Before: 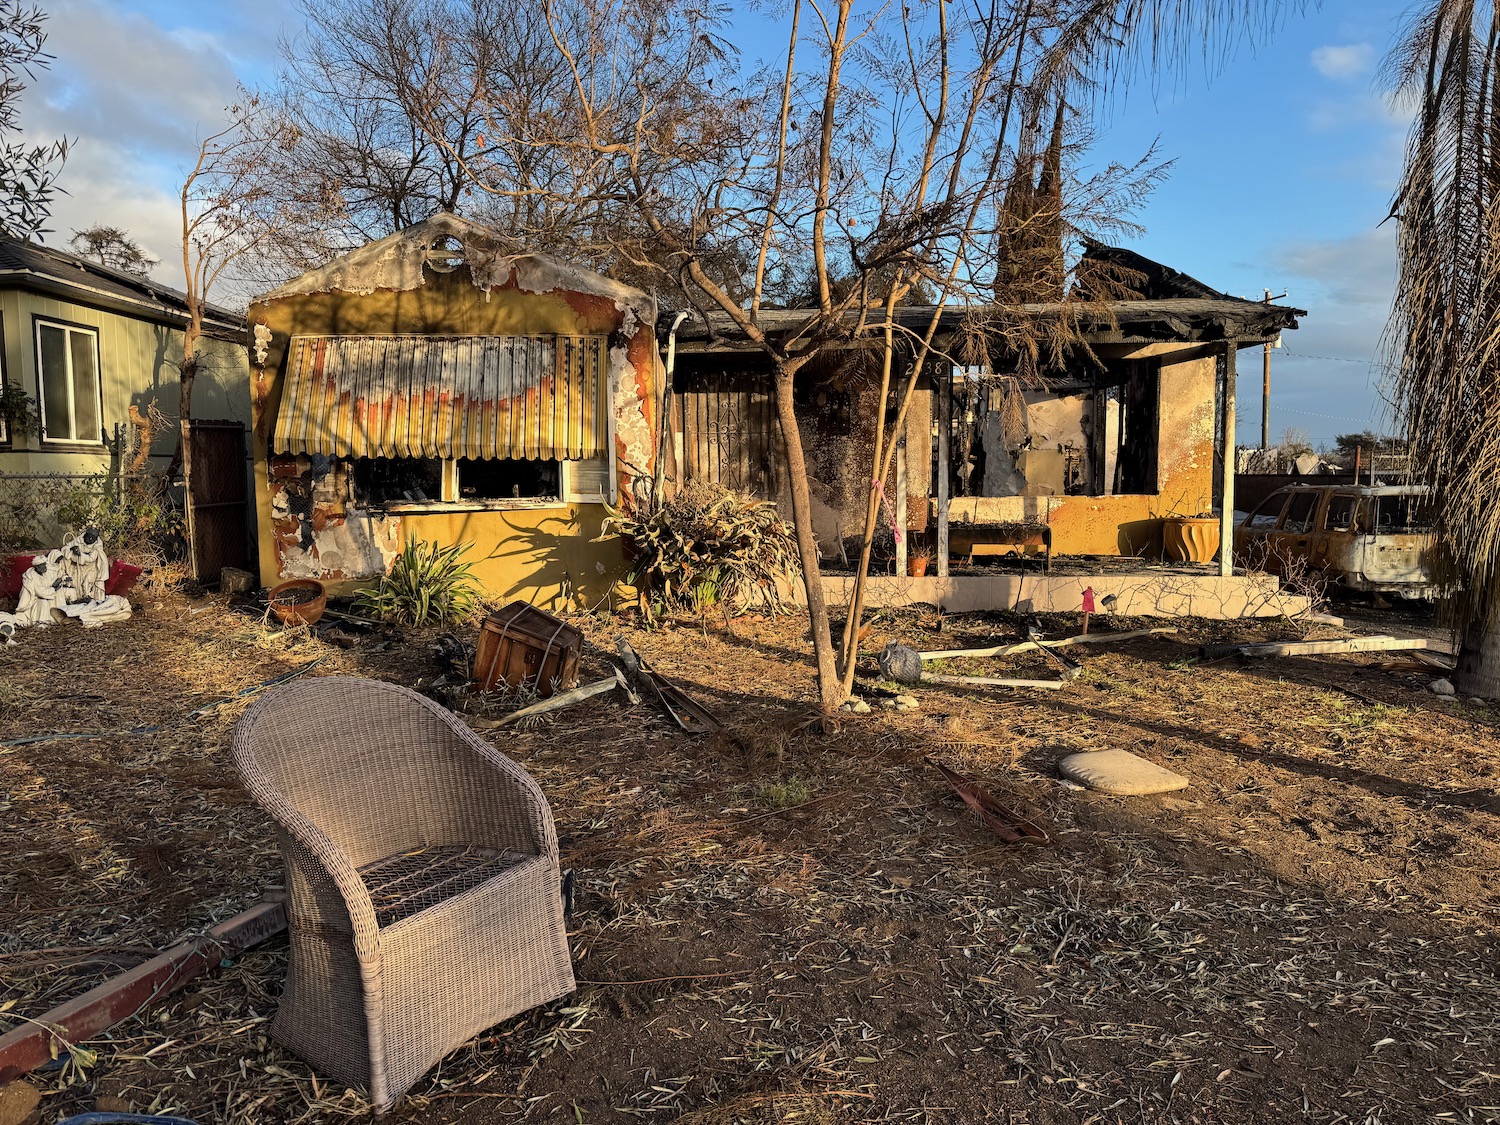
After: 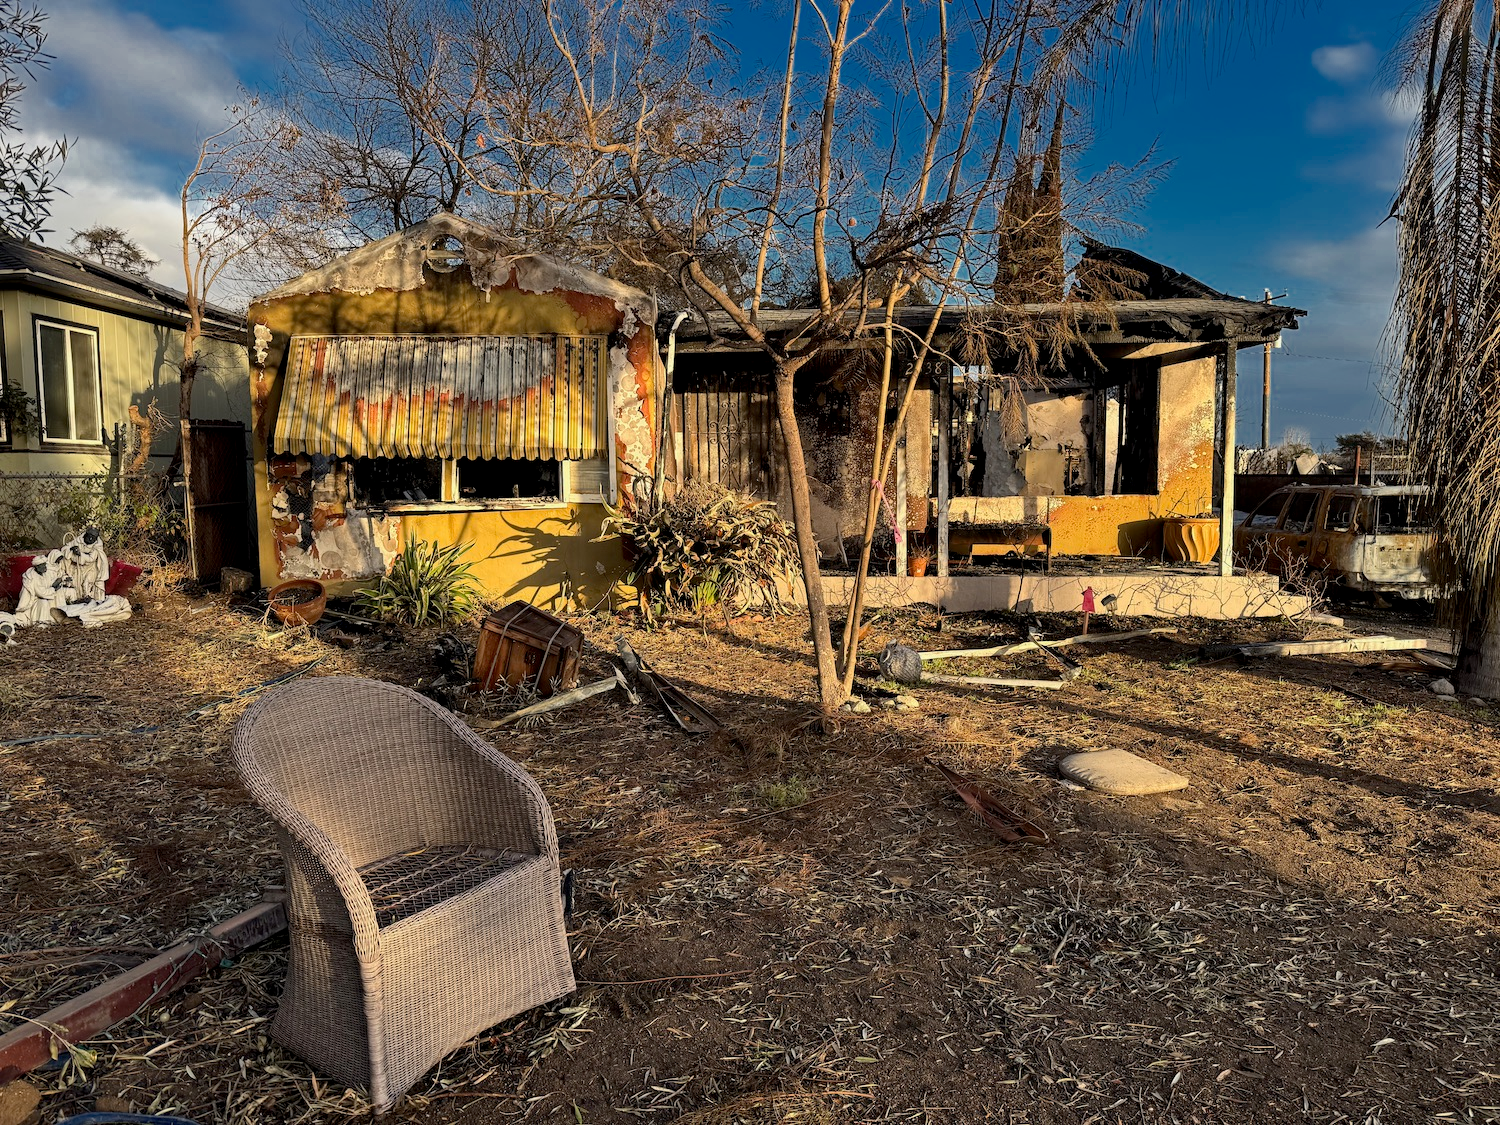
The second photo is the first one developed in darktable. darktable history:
color zones: curves: ch0 [(0, 0.497) (0.143, 0.5) (0.286, 0.5) (0.429, 0.483) (0.571, 0.116) (0.714, -0.006) (0.857, 0.28) (1, 0.497)]
